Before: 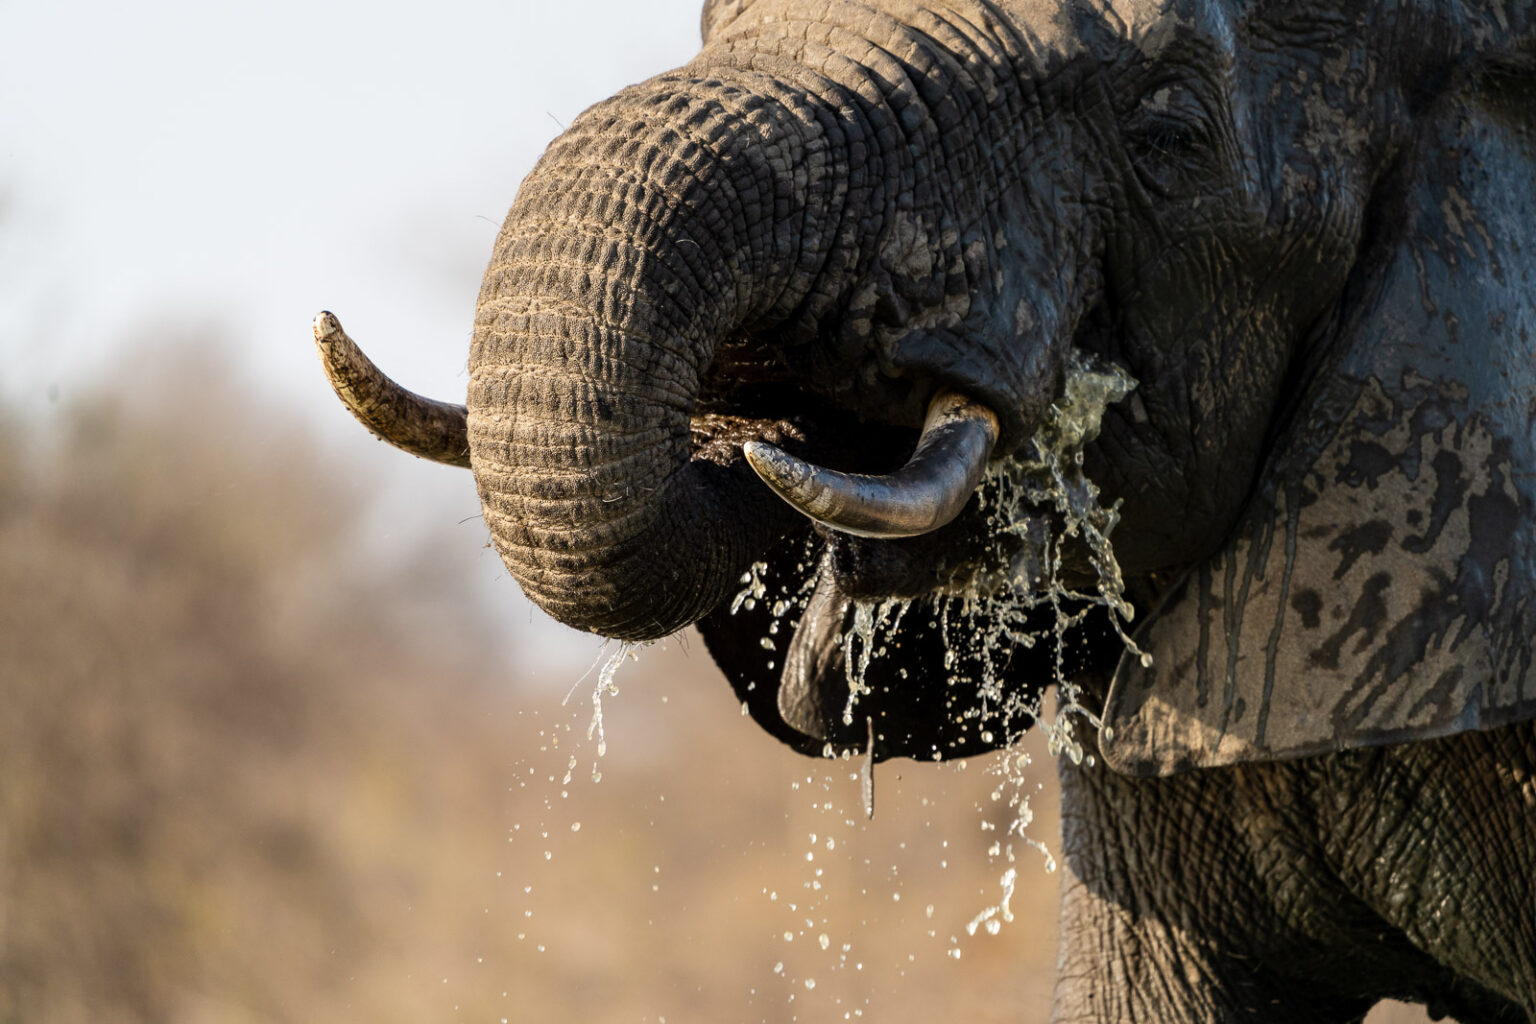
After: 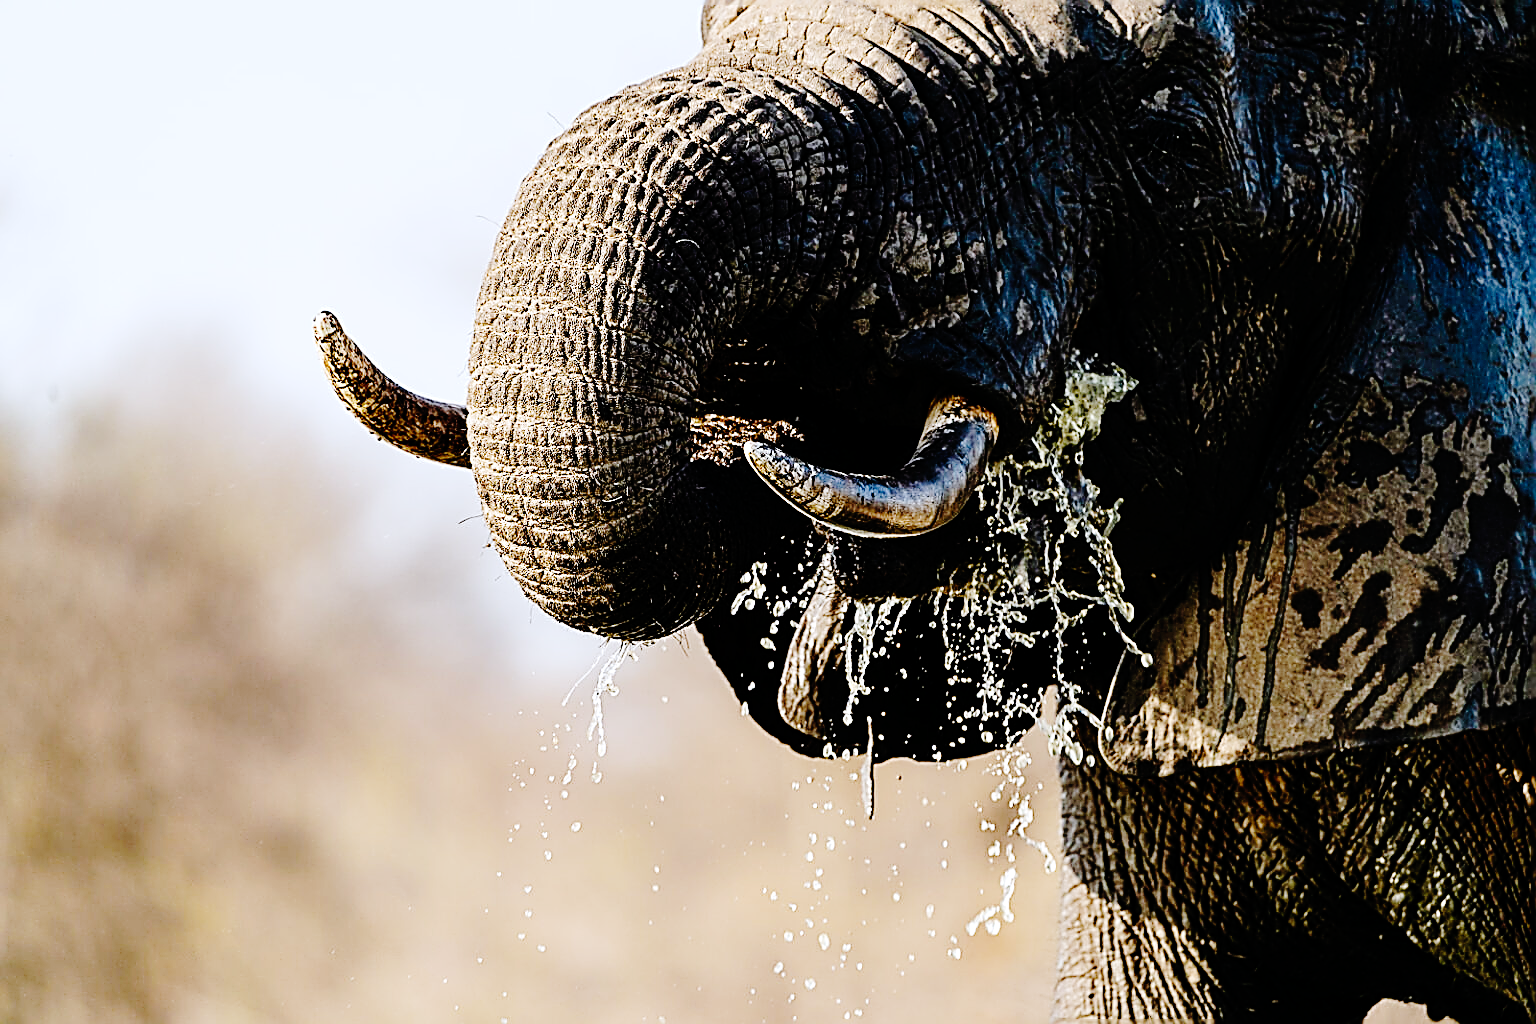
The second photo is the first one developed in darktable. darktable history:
color correction: highlights a* -0.147, highlights b* -5.54, shadows a* -0.139, shadows b* -0.082
sharpen: amount 1.983
tone equalizer: on, module defaults
base curve: curves: ch0 [(0, 0) (0.036, 0.01) (0.123, 0.254) (0.258, 0.504) (0.507, 0.748) (1, 1)], preserve colors none
